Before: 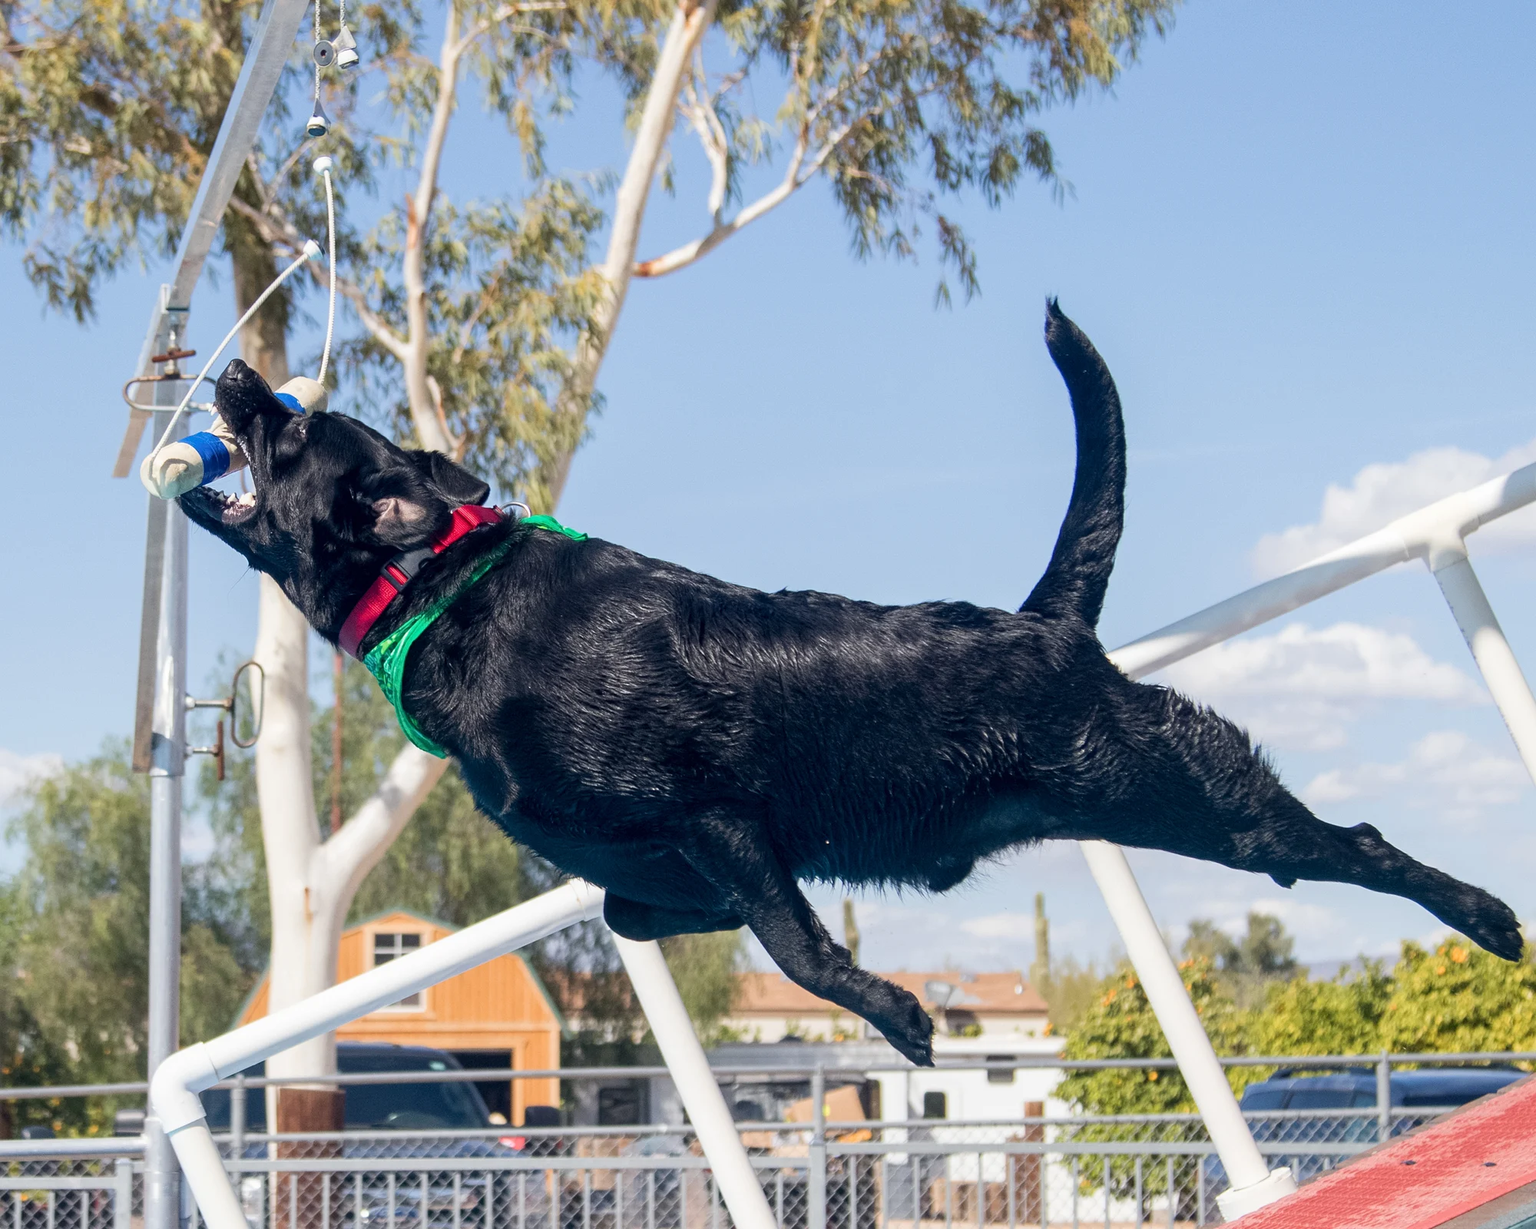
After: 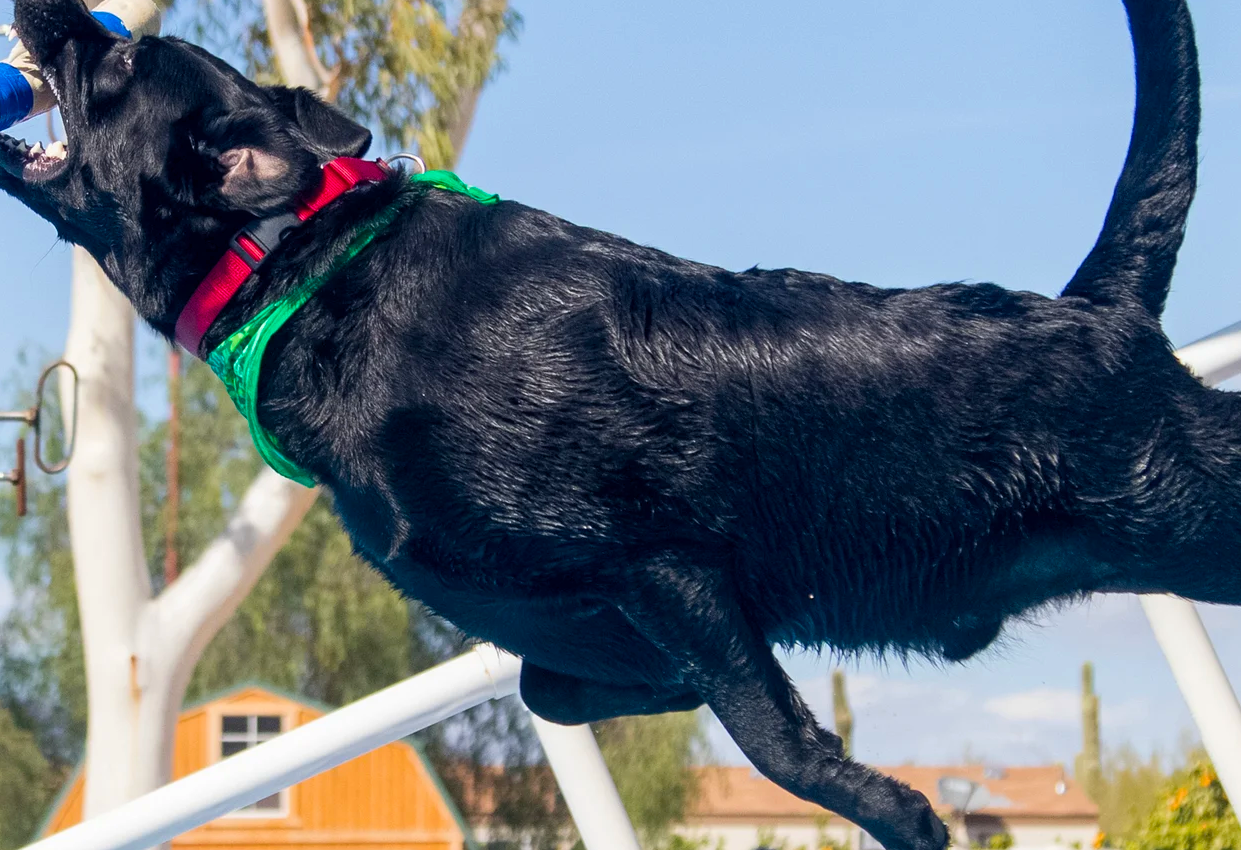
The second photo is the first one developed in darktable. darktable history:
crop: left 13.312%, top 31.28%, right 24.627%, bottom 15.582%
color balance rgb: perceptual saturation grading › global saturation 20%, global vibrance 20%
